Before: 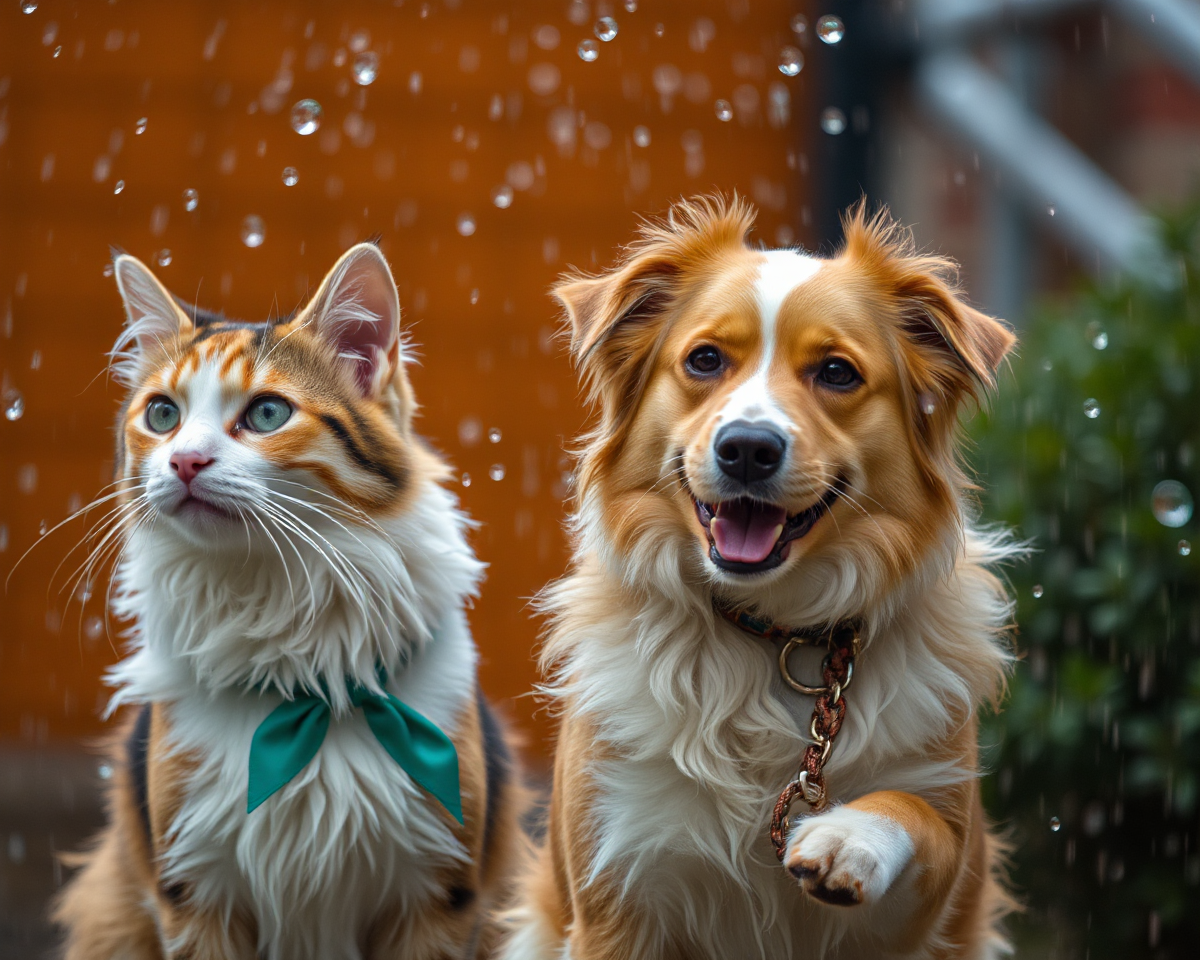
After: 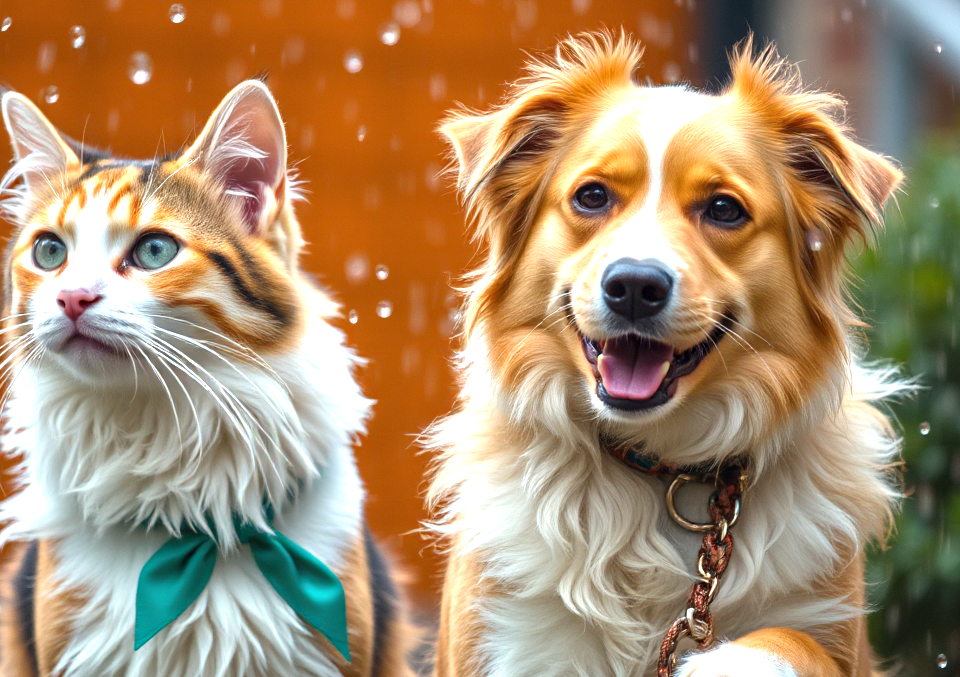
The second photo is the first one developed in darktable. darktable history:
exposure: exposure 1 EV, compensate highlight preservation false
crop: left 9.424%, top 17.032%, right 10.574%, bottom 12.373%
